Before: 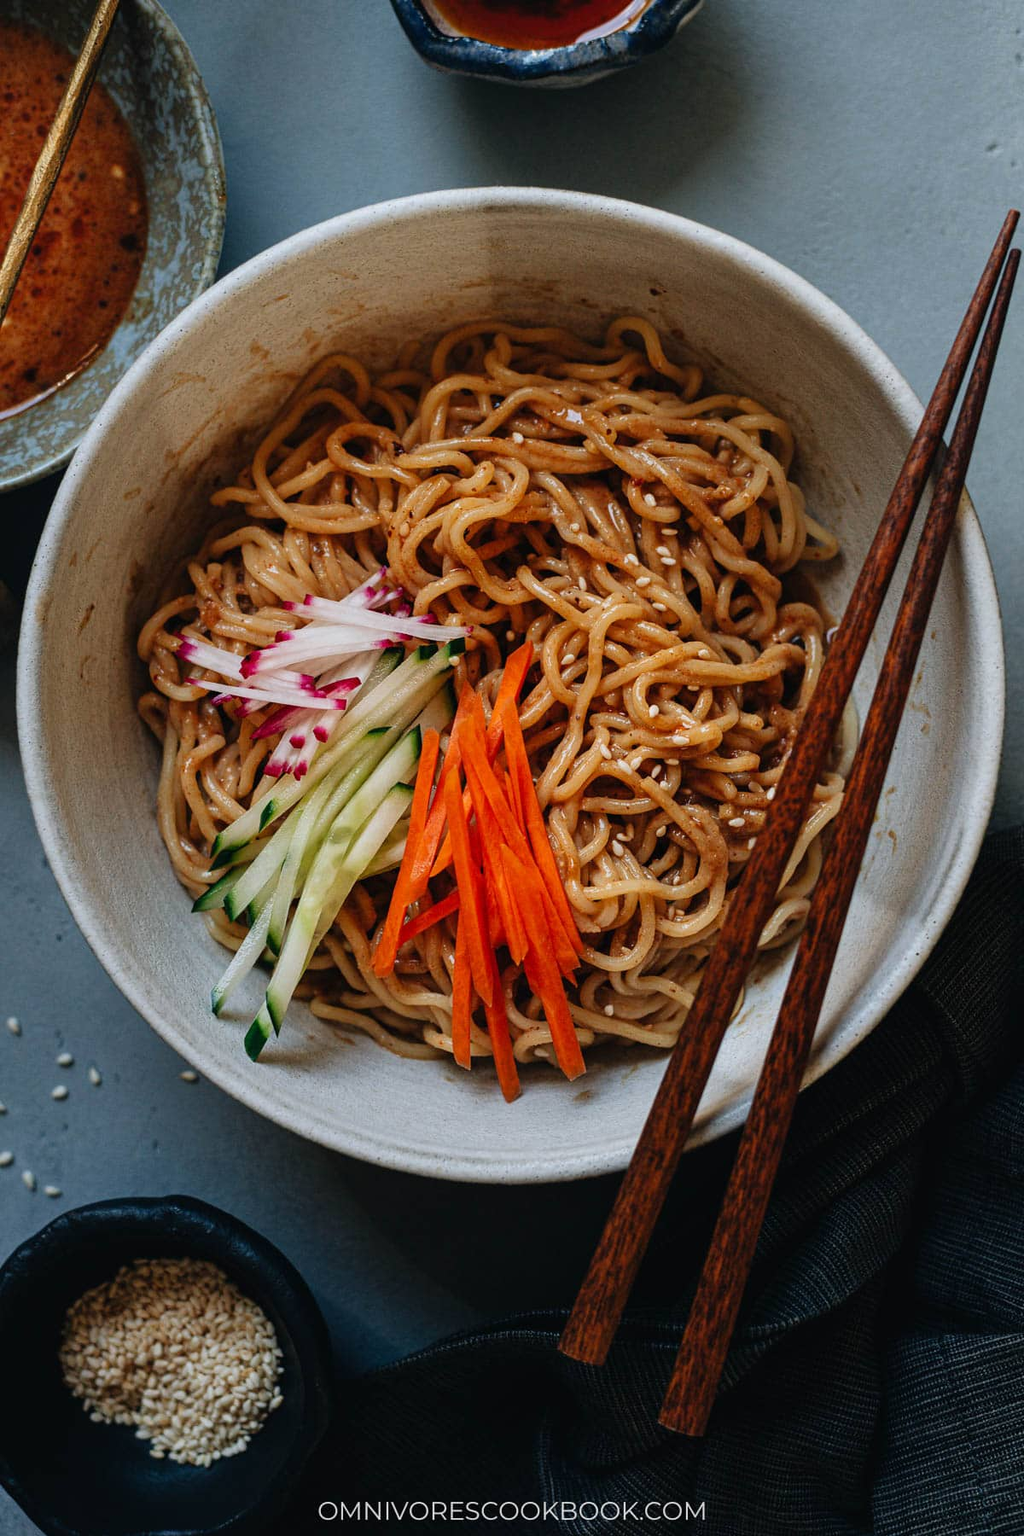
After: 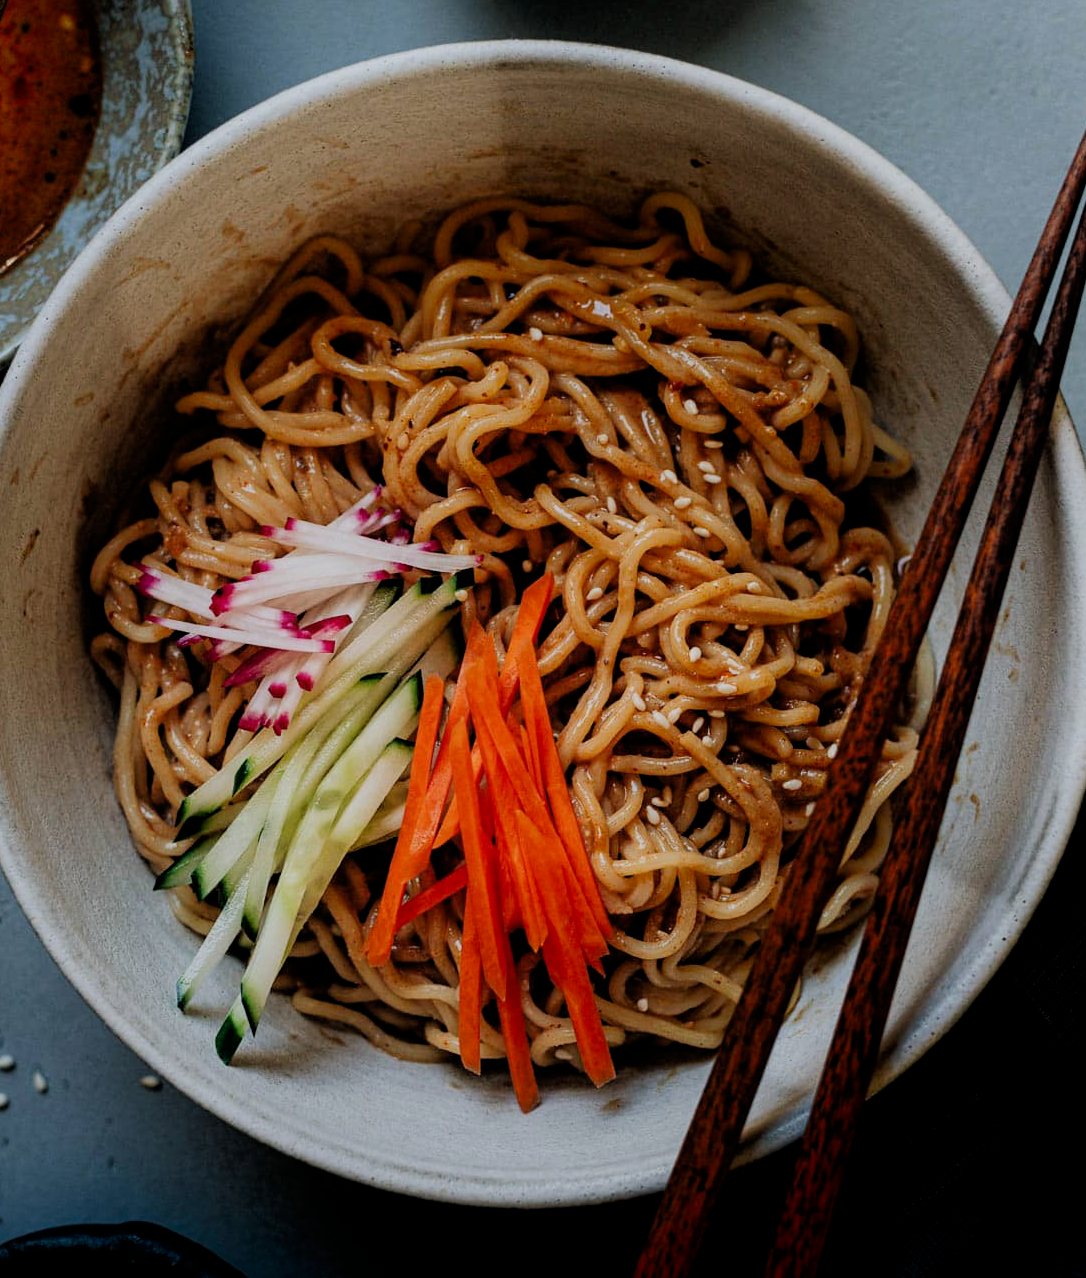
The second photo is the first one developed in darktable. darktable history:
shadows and highlights: shadows -52.84, highlights 86.46, soften with gaussian
crop: left 5.956%, top 10%, right 3.534%, bottom 18.954%
filmic rgb: black relative exposure -5.13 EV, white relative exposure 3.95 EV, hardness 2.89, contrast 1.095
